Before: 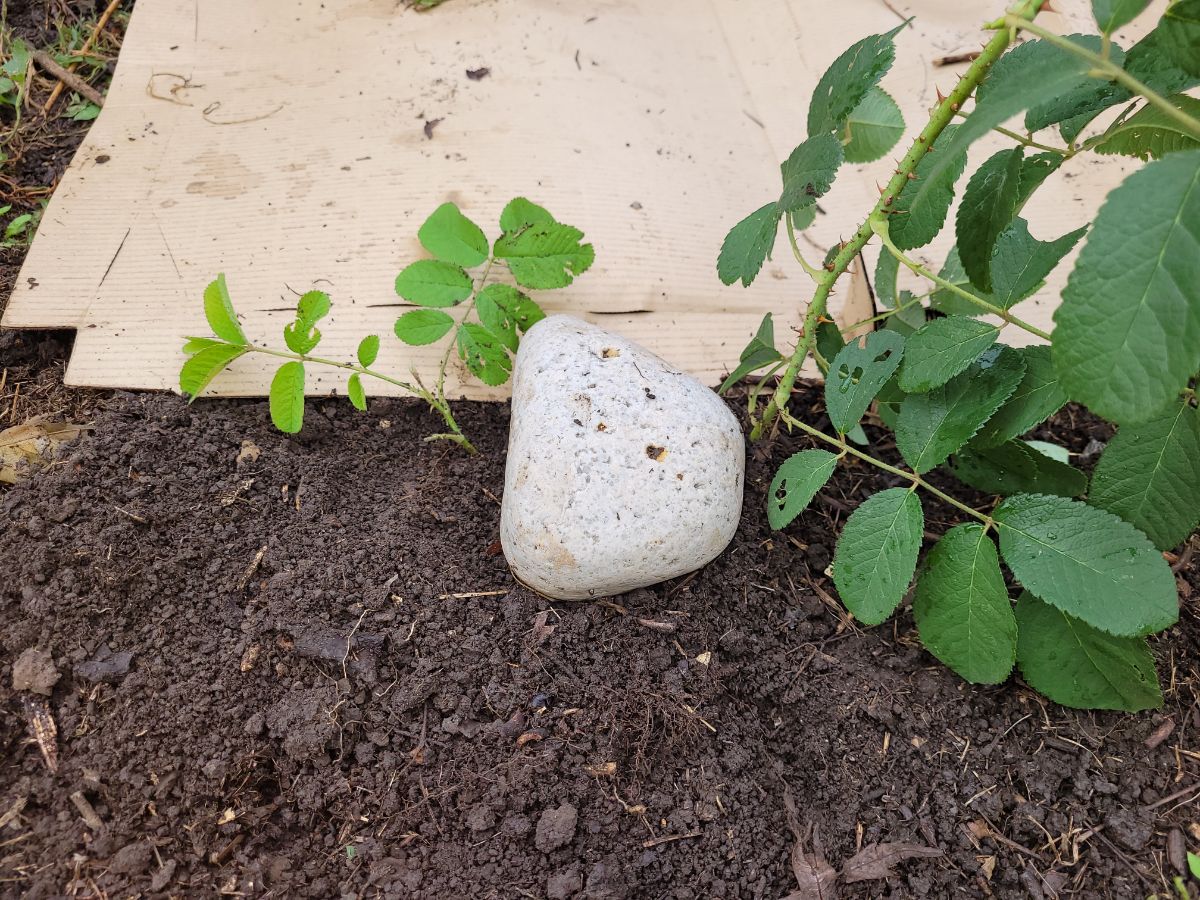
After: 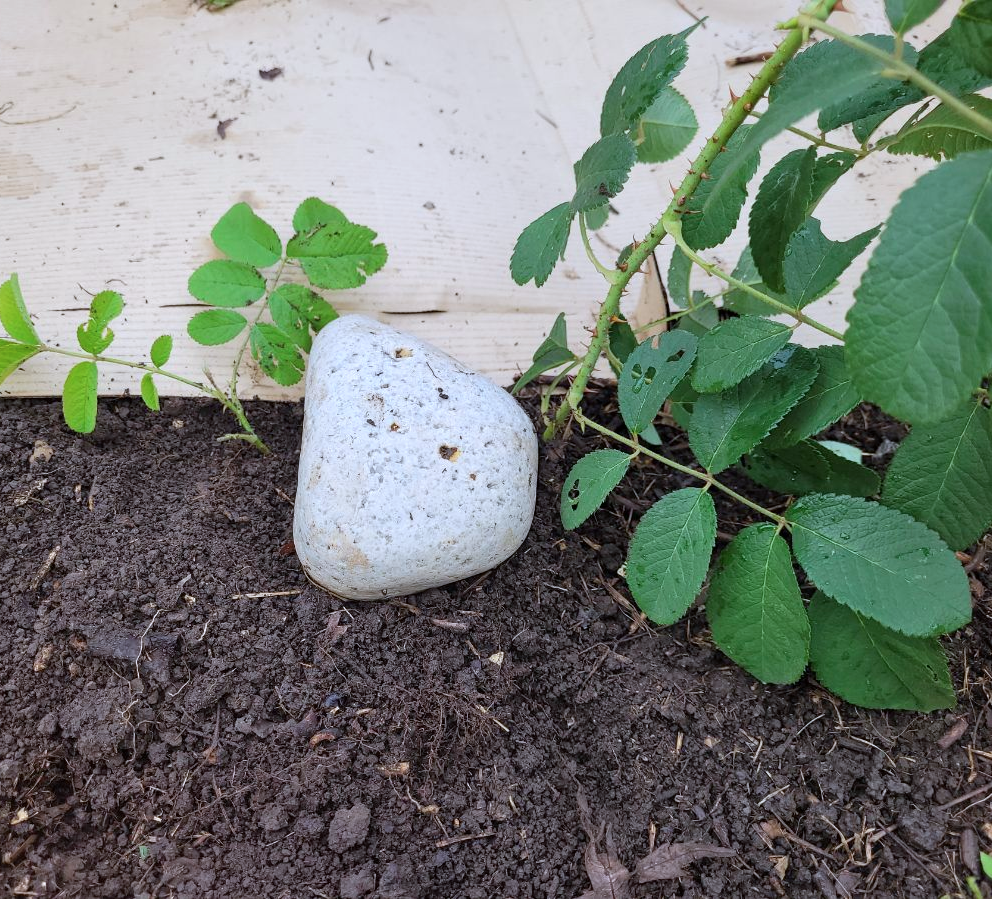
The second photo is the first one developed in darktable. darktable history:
crop: left 17.295%, bottom 0.027%
color balance rgb: perceptual saturation grading › global saturation 0.964%
color calibration: x 0.37, y 0.382, temperature 4311 K
